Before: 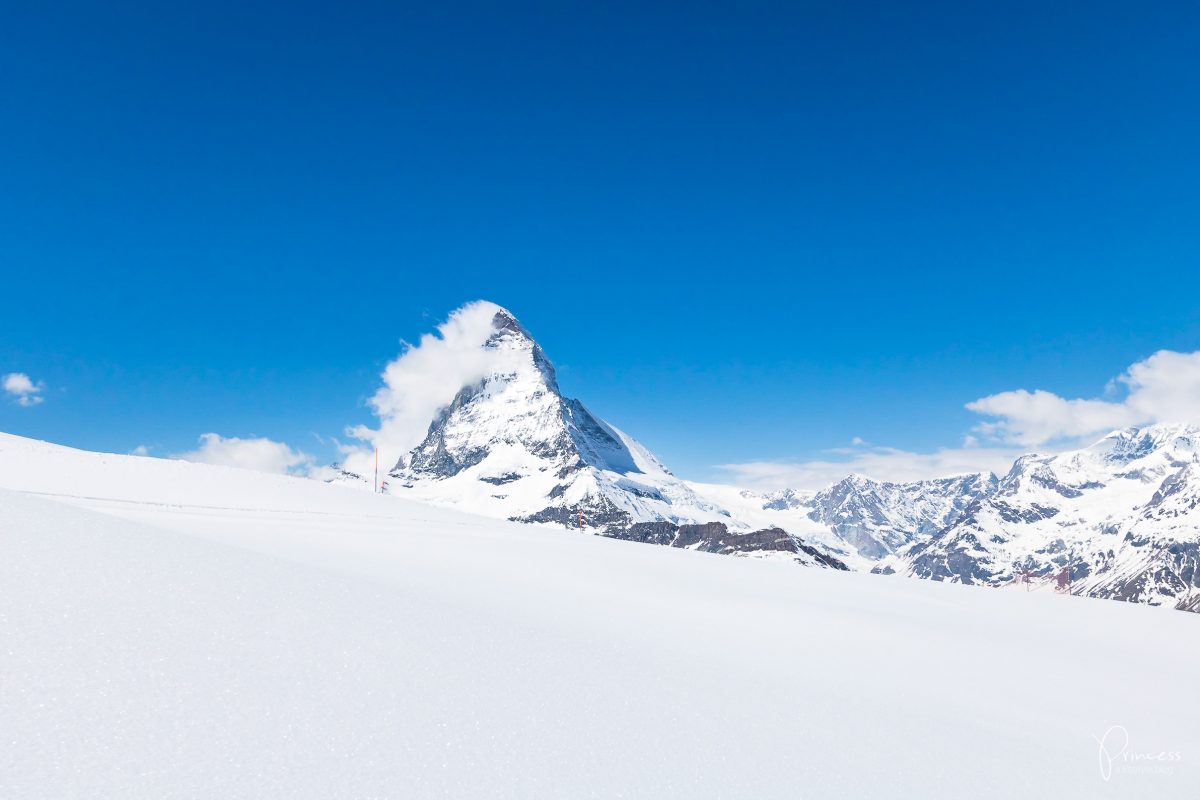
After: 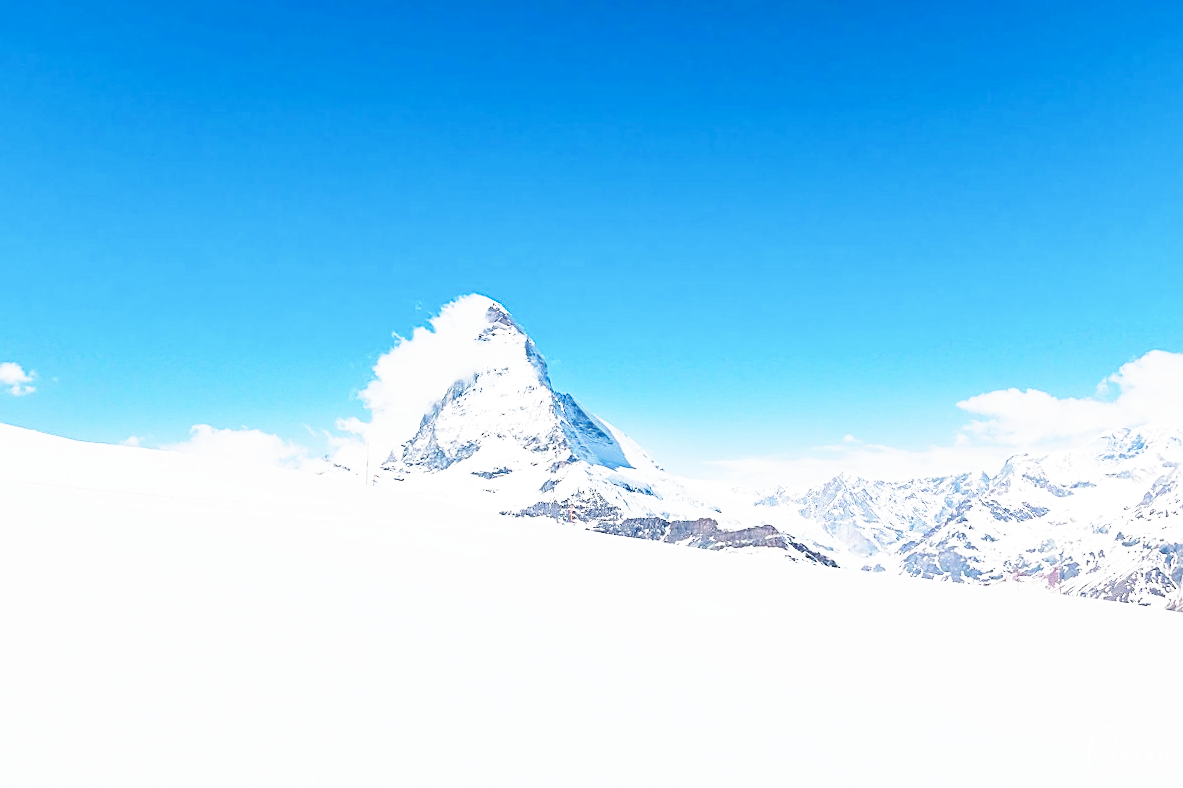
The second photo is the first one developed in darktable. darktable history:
exposure: black level correction -0.008, exposure 0.071 EV, compensate exposure bias true, compensate highlight preservation false
base curve: curves: ch0 [(0, 0) (0.018, 0.026) (0.143, 0.37) (0.33, 0.731) (0.458, 0.853) (0.735, 0.965) (0.905, 0.986) (1, 1)], preserve colors none
sharpen: on, module defaults
crop and rotate: angle -0.537°
